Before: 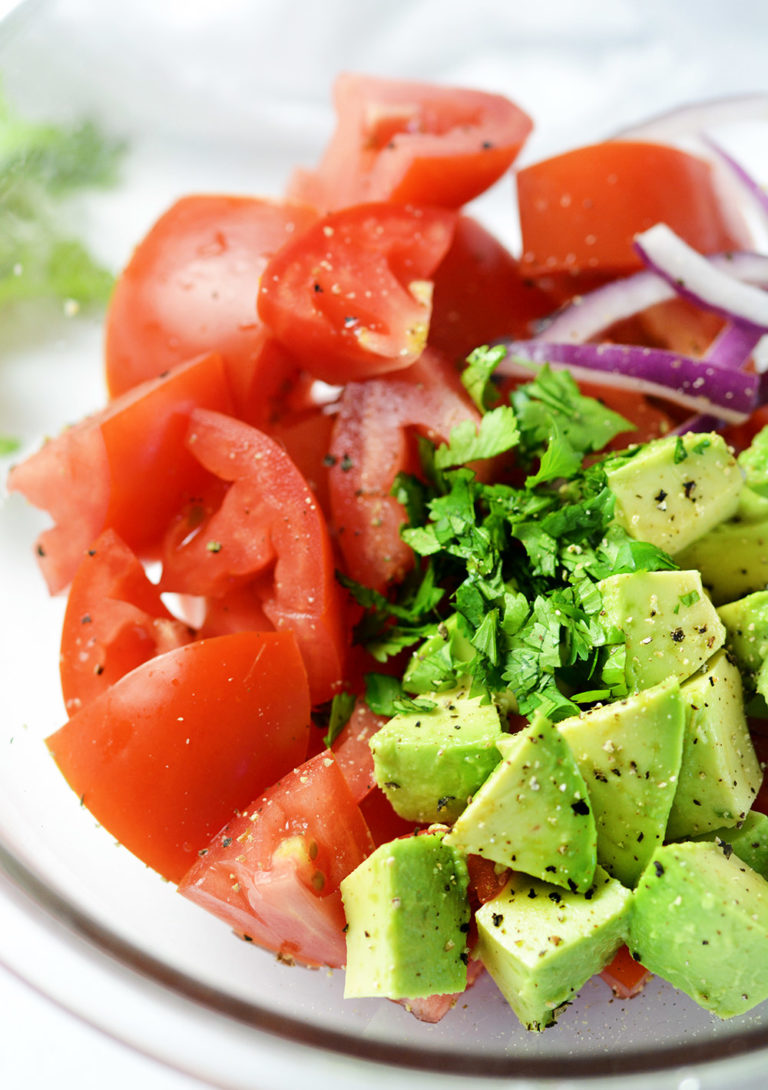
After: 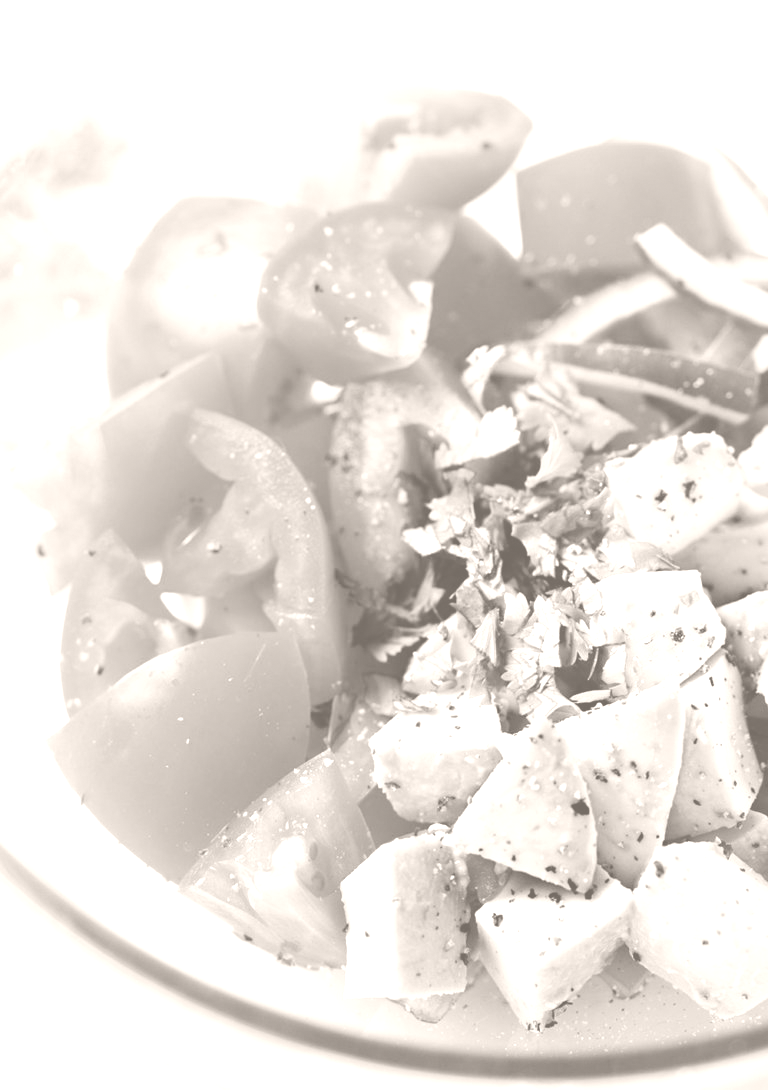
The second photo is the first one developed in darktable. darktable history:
grain: coarseness 0.81 ISO, strength 1.34%, mid-tones bias 0%
contrast brightness saturation: contrast -0.28
colorize: hue 34.49°, saturation 35.33%, source mix 100%, lightness 55%, version 1
